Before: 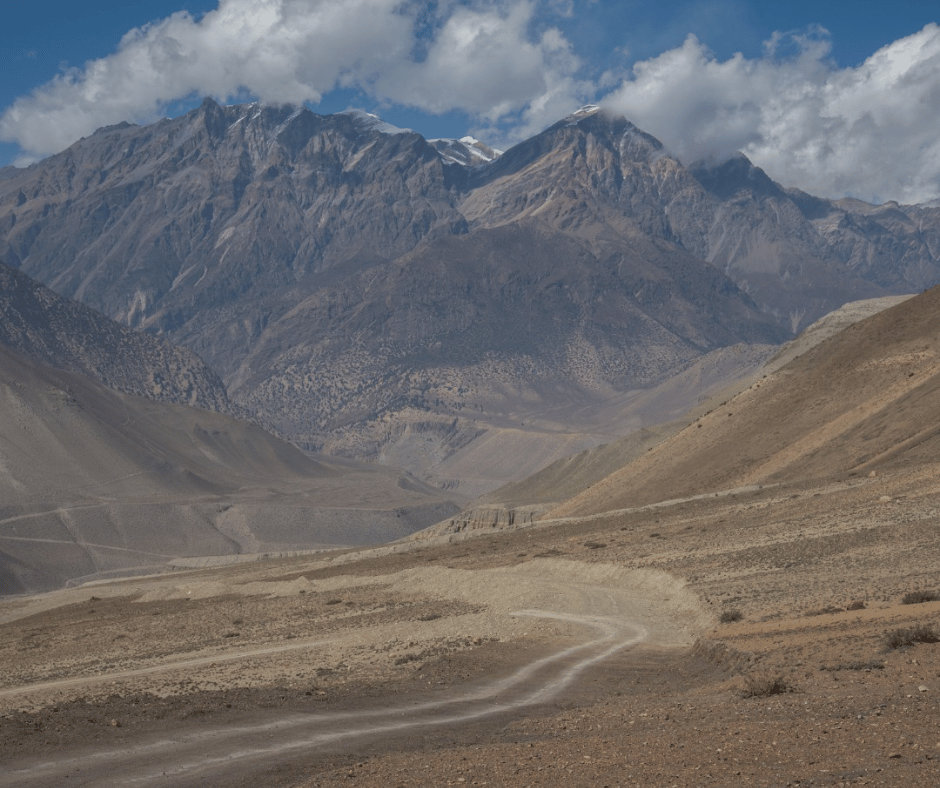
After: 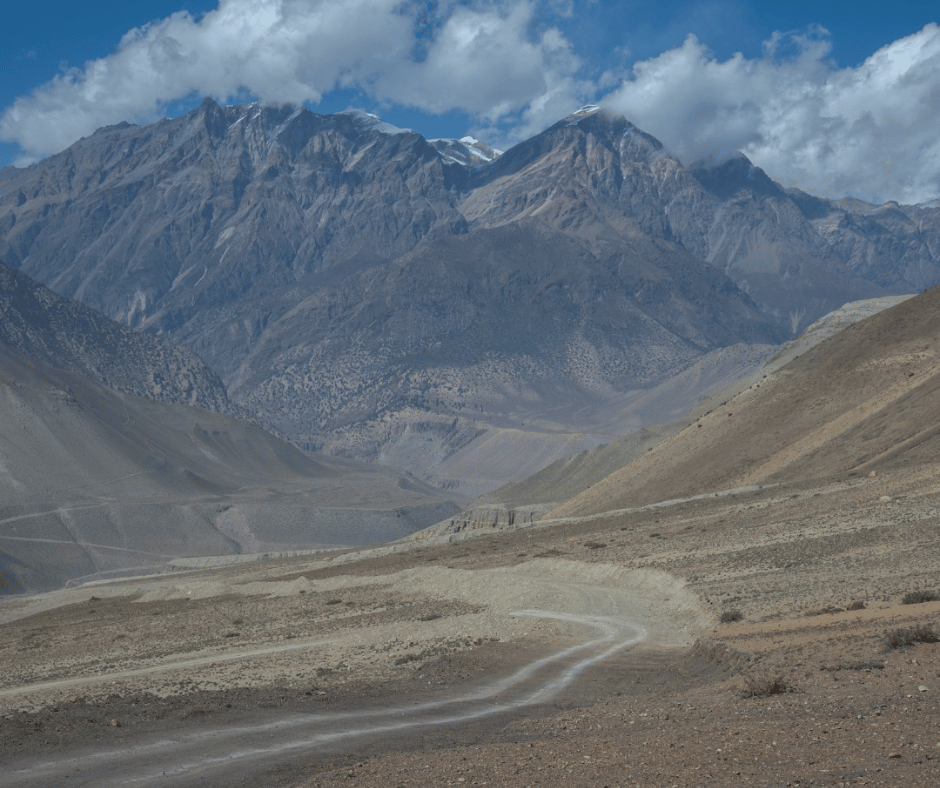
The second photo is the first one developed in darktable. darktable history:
exposure: black level correction -0.003, exposure 0.04 EV, compensate highlight preservation false
color calibration: illuminant Planckian (black body), x 0.368, y 0.361, temperature 4275.92 K
